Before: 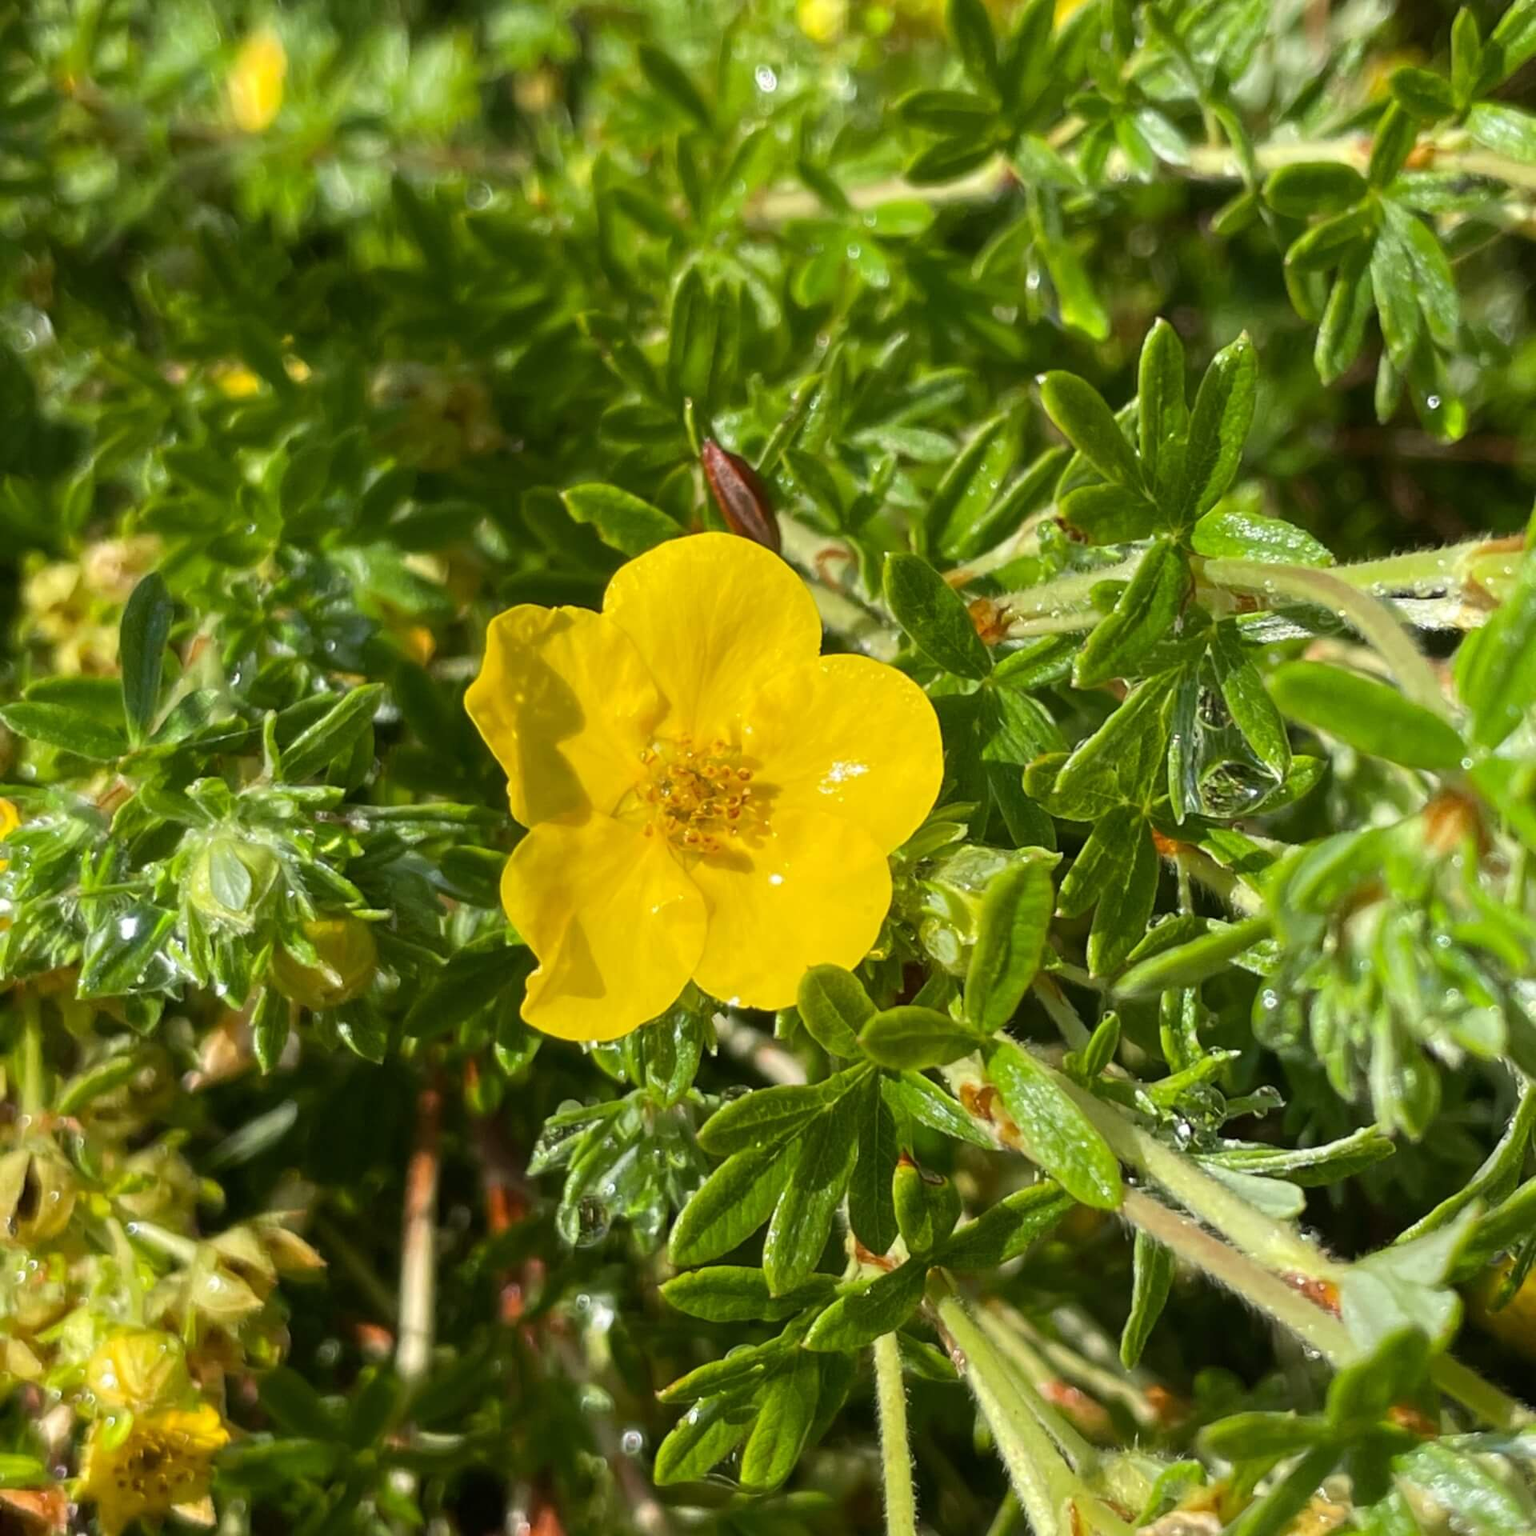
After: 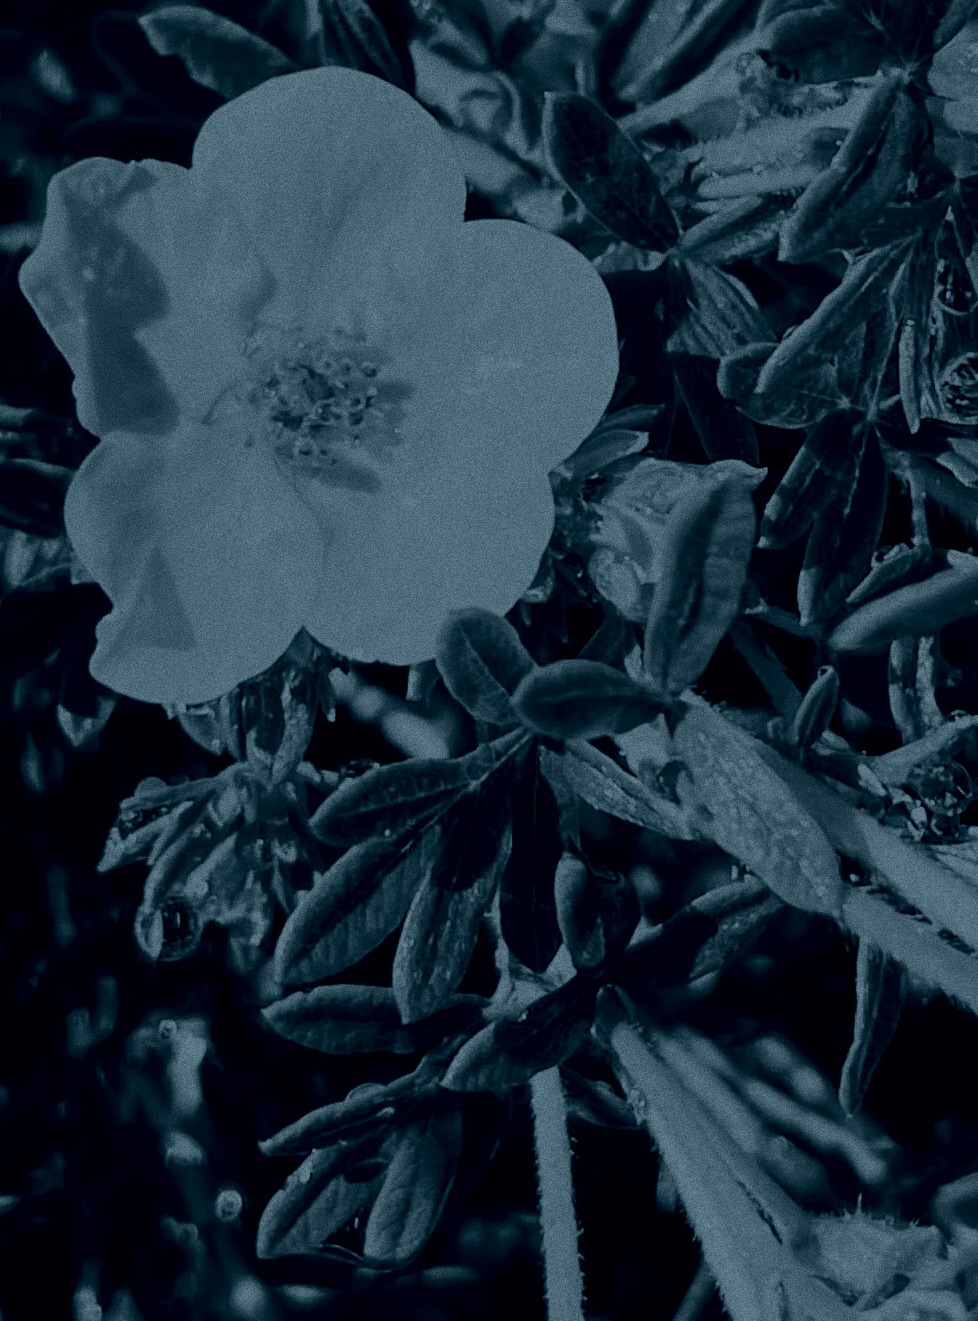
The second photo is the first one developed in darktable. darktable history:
grain: coarseness 0.09 ISO, strength 40%
crop and rotate: left 29.237%, top 31.152%, right 19.807%
white balance: emerald 1
sigmoid: skew -0.2, preserve hue 0%, red attenuation 0.1, red rotation 0.035, green attenuation 0.1, green rotation -0.017, blue attenuation 0.15, blue rotation -0.052, base primaries Rec2020
colorize: hue 194.4°, saturation 29%, source mix 61.75%, lightness 3.98%, version 1
sharpen: amount 0.2
contrast brightness saturation: contrast 0.21, brightness -0.11, saturation 0.21
